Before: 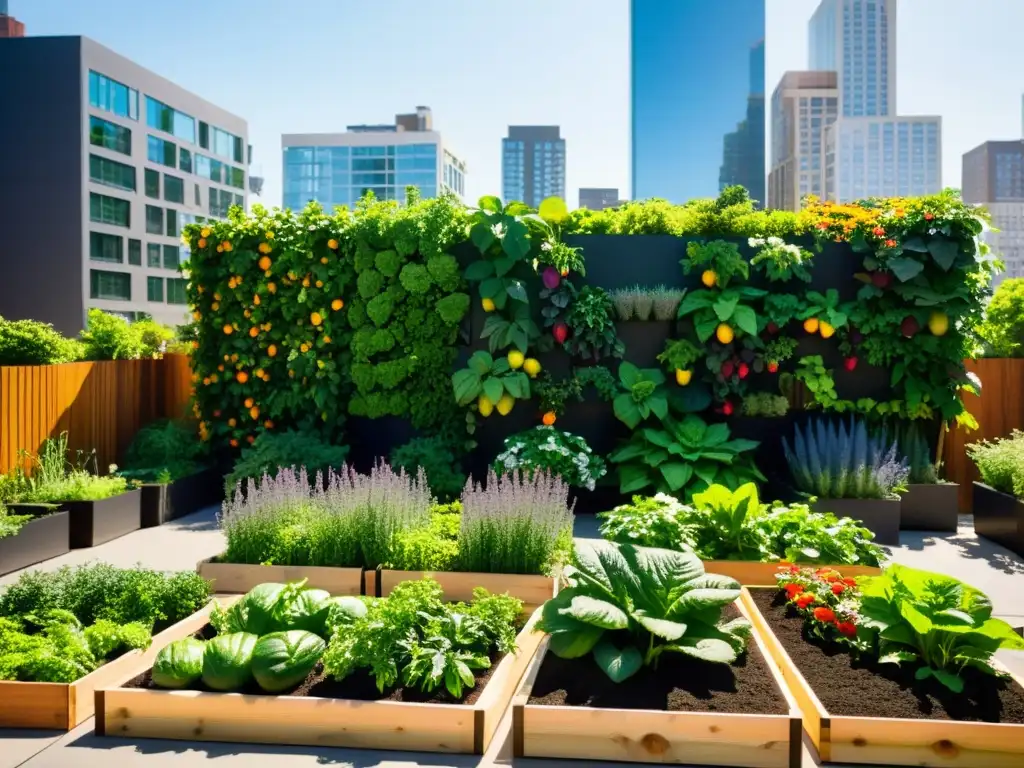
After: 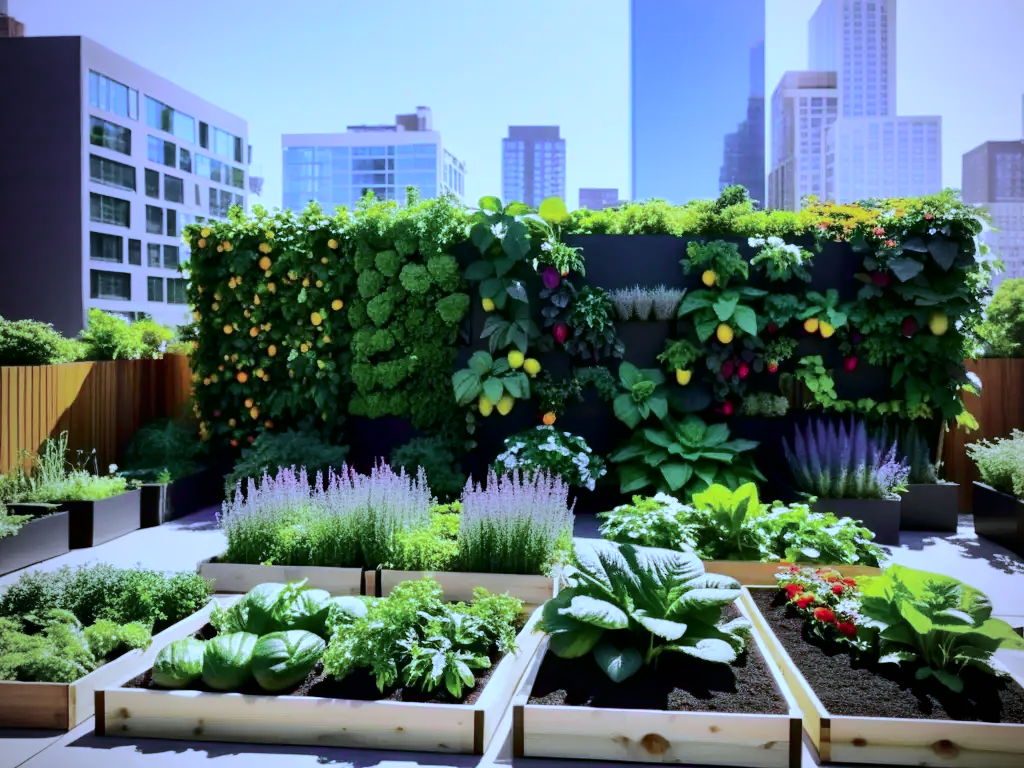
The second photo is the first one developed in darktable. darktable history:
white balance: red 0.766, blue 1.537
vignetting: on, module defaults
tone curve: curves: ch0 [(0, 0) (0.058, 0.022) (0.265, 0.208) (0.41, 0.417) (0.485, 0.524) (0.638, 0.673) (0.845, 0.828) (0.994, 0.964)]; ch1 [(0, 0) (0.136, 0.146) (0.317, 0.34) (0.382, 0.408) (0.469, 0.482) (0.498, 0.497) (0.557, 0.573) (0.644, 0.643) (0.725, 0.765) (1, 1)]; ch2 [(0, 0) (0.352, 0.403) (0.45, 0.469) (0.502, 0.504) (0.54, 0.524) (0.592, 0.566) (0.638, 0.599) (1, 1)], color space Lab, independent channels, preserve colors none
levels: levels [0, 0.492, 0.984]
